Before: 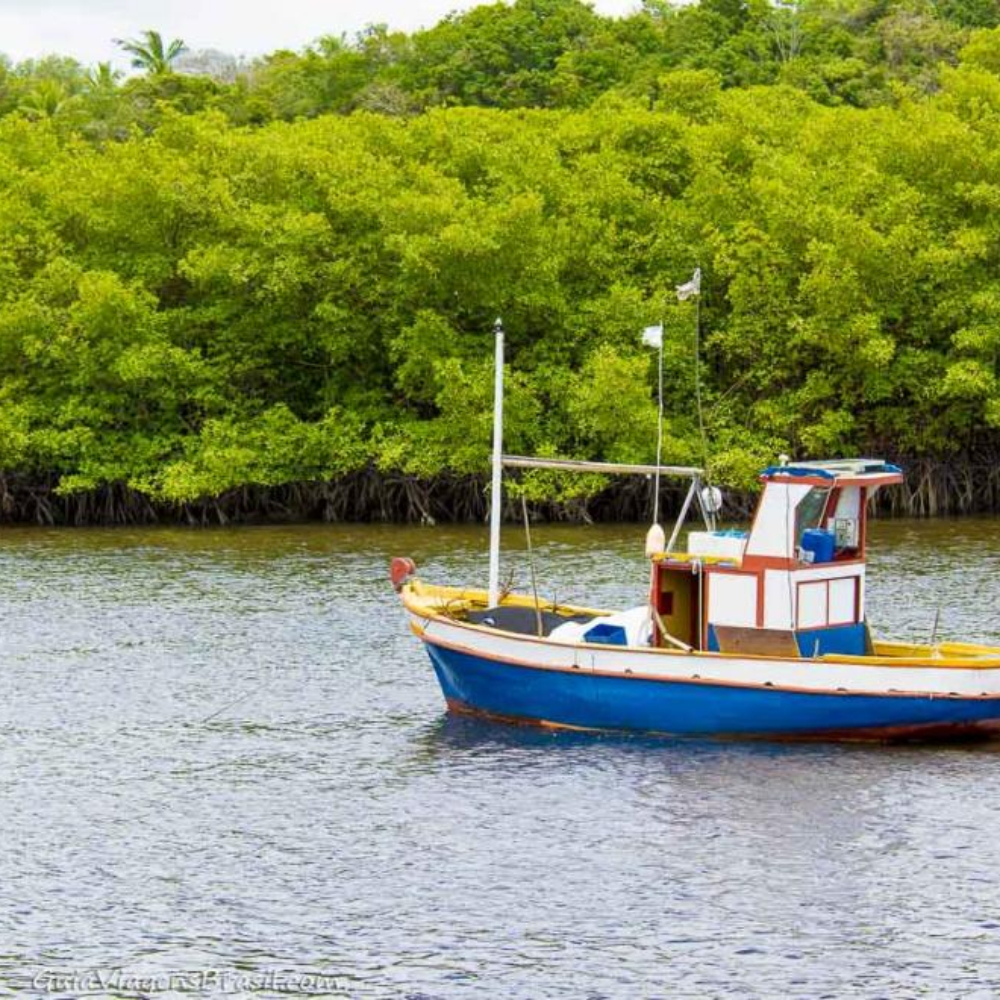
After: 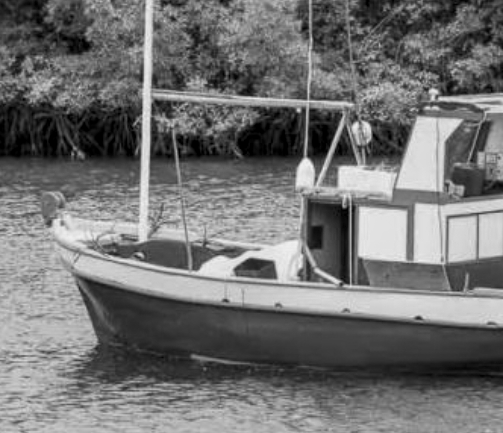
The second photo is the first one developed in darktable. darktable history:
local contrast: highlights 100%, shadows 100%, detail 120%, midtone range 0.2
monochrome: a 26.22, b 42.67, size 0.8
crop: left 35.03%, top 36.625%, right 14.663%, bottom 20.057%
